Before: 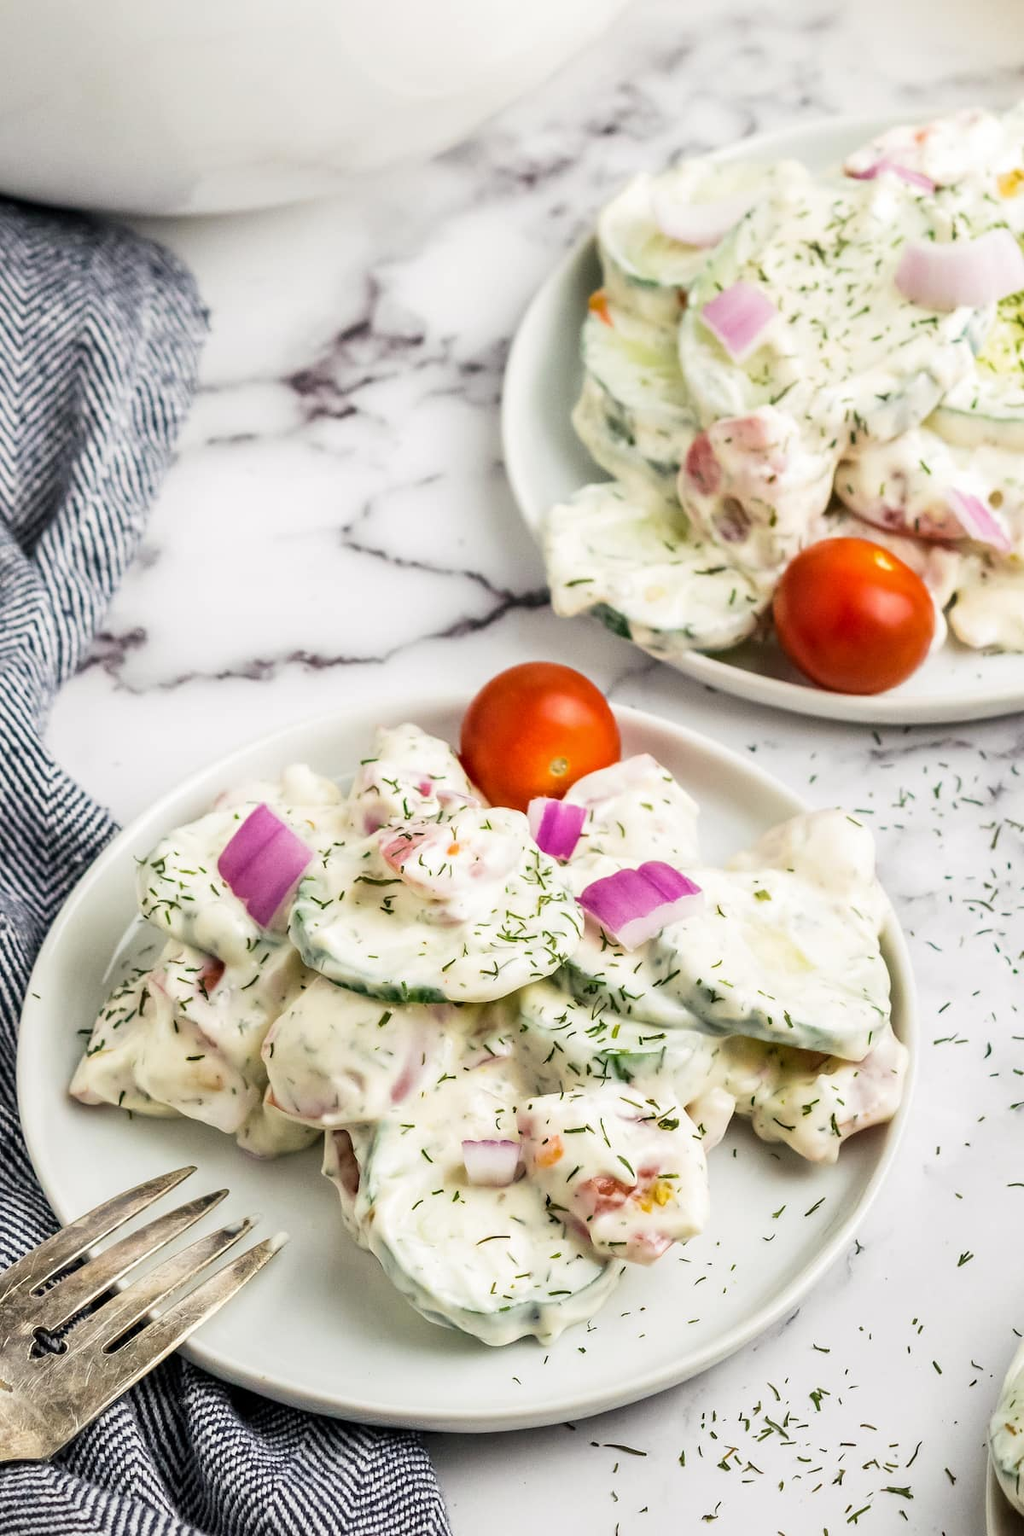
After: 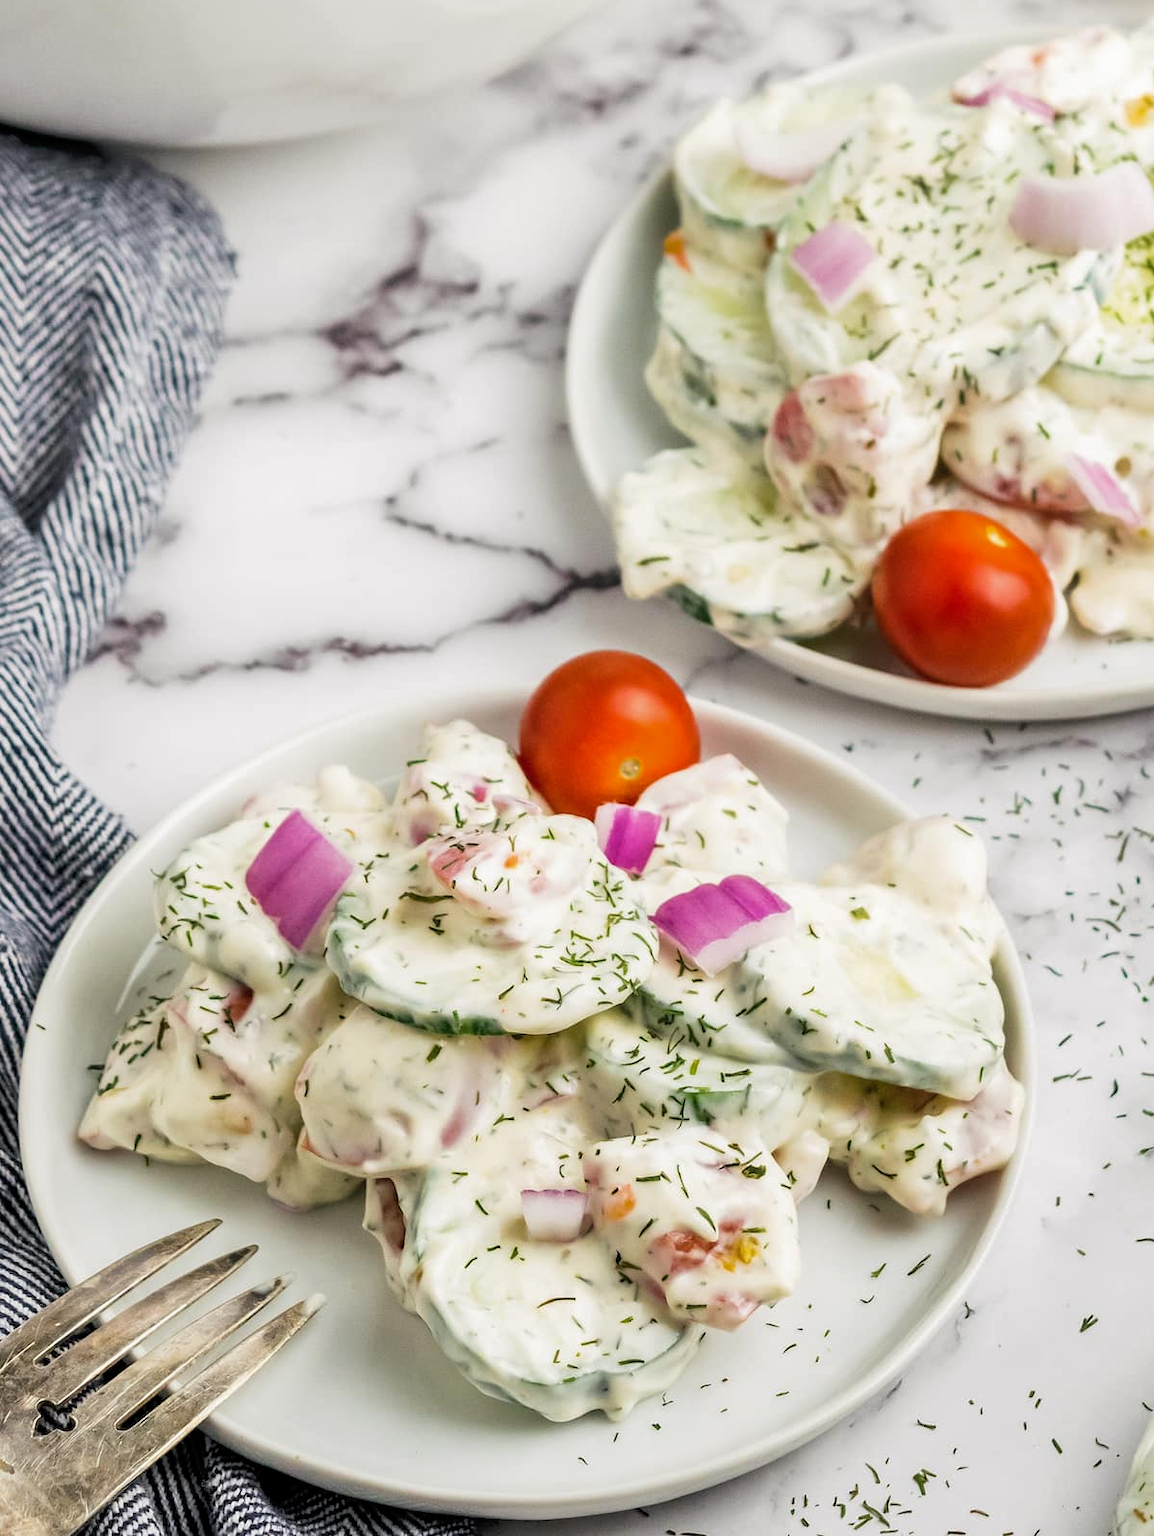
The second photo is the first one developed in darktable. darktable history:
crop and rotate: top 5.597%, bottom 5.691%
shadows and highlights: shadows 25.73, highlights -26.3, highlights color adjustment 56.45%
tone equalizer: -8 EV -1.86 EV, -7 EV -1.19 EV, -6 EV -1.66 EV, luminance estimator HSV value / RGB max
